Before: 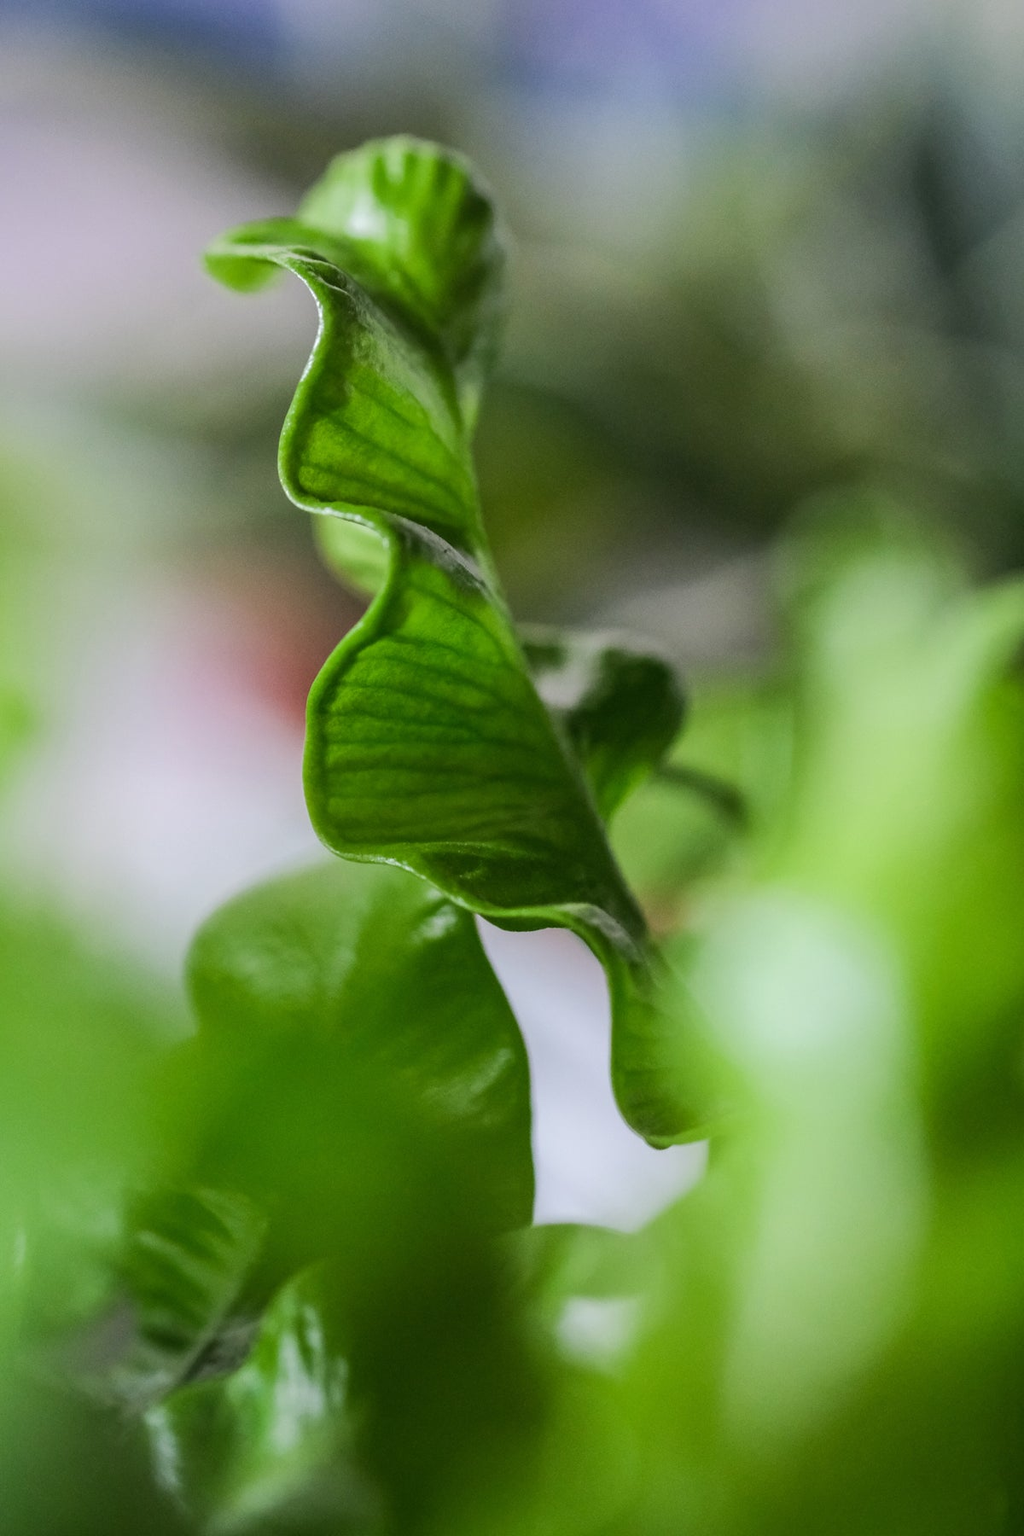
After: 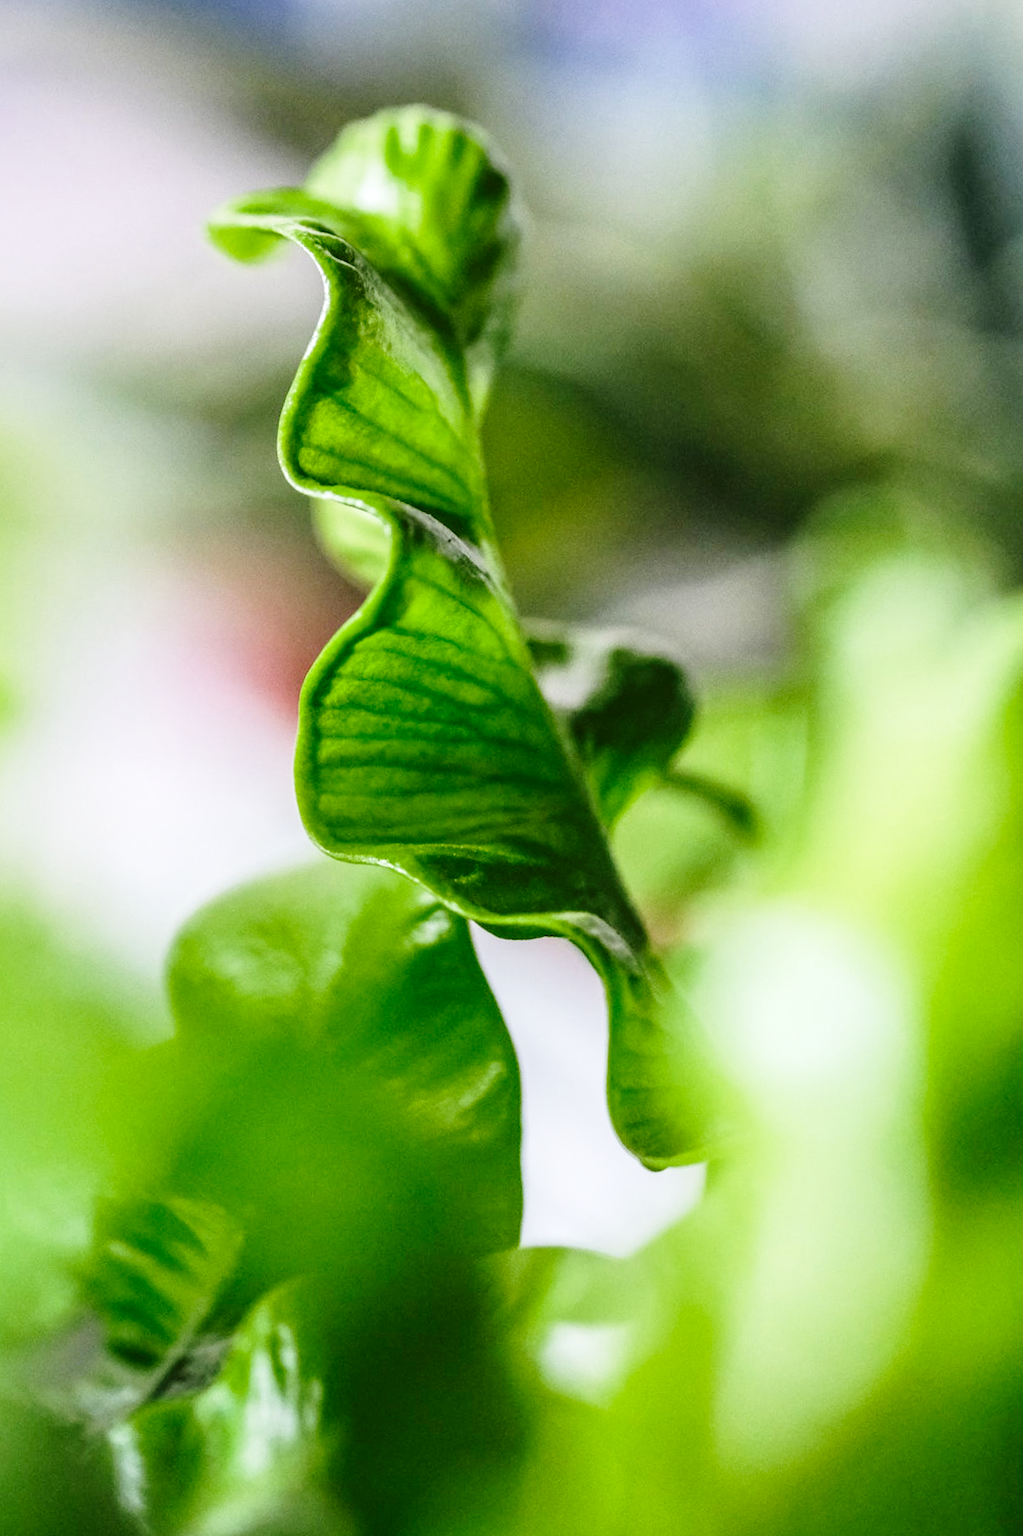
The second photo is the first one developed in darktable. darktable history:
crop and rotate: angle -1.69°
local contrast: on, module defaults
white balance: emerald 1
base curve: curves: ch0 [(0, 0) (0.028, 0.03) (0.121, 0.232) (0.46, 0.748) (0.859, 0.968) (1, 1)], preserve colors none
